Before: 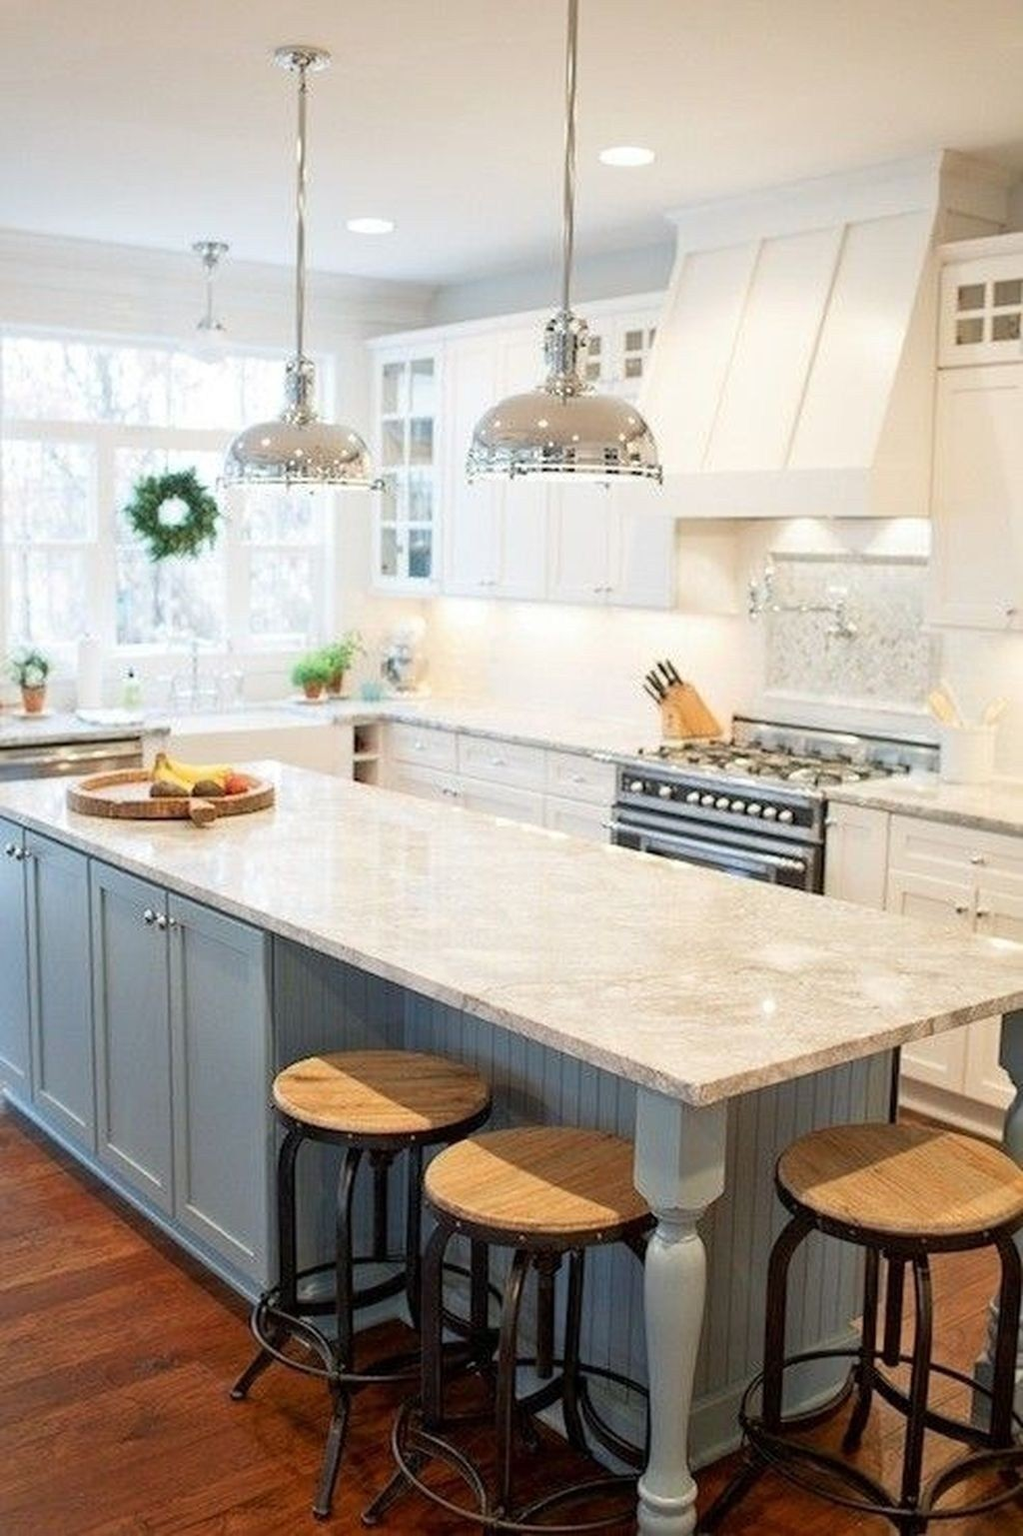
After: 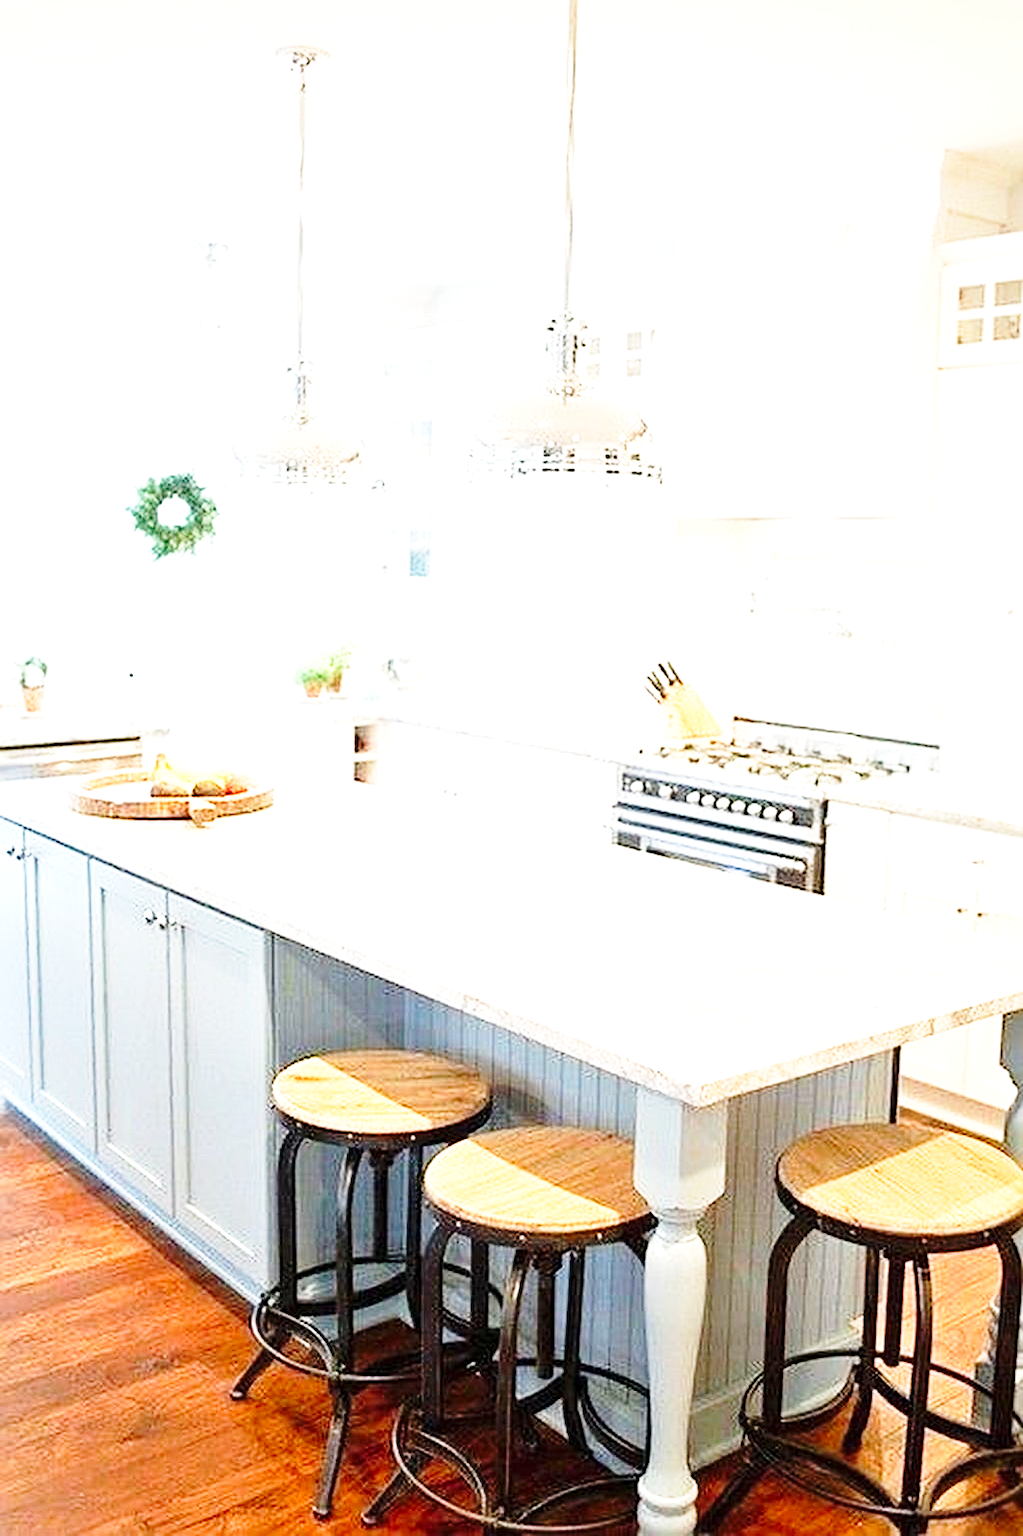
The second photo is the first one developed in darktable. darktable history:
exposure: exposure 1.154 EV, compensate highlight preservation false
tone curve: curves: ch0 [(0, 0) (0.003, 0.003) (0.011, 0.011) (0.025, 0.026) (0.044, 0.046) (0.069, 0.071) (0.1, 0.103) (0.136, 0.14) (0.177, 0.183) (0.224, 0.231) (0.277, 0.286) (0.335, 0.346) (0.399, 0.412) (0.468, 0.483) (0.543, 0.56) (0.623, 0.643) (0.709, 0.732) (0.801, 0.826) (0.898, 0.917) (1, 1)], preserve colors none
base curve: curves: ch0 [(0, 0) (0.028, 0.03) (0.121, 0.232) (0.46, 0.748) (0.859, 0.968) (1, 1)], preserve colors none
sharpen: on, module defaults
